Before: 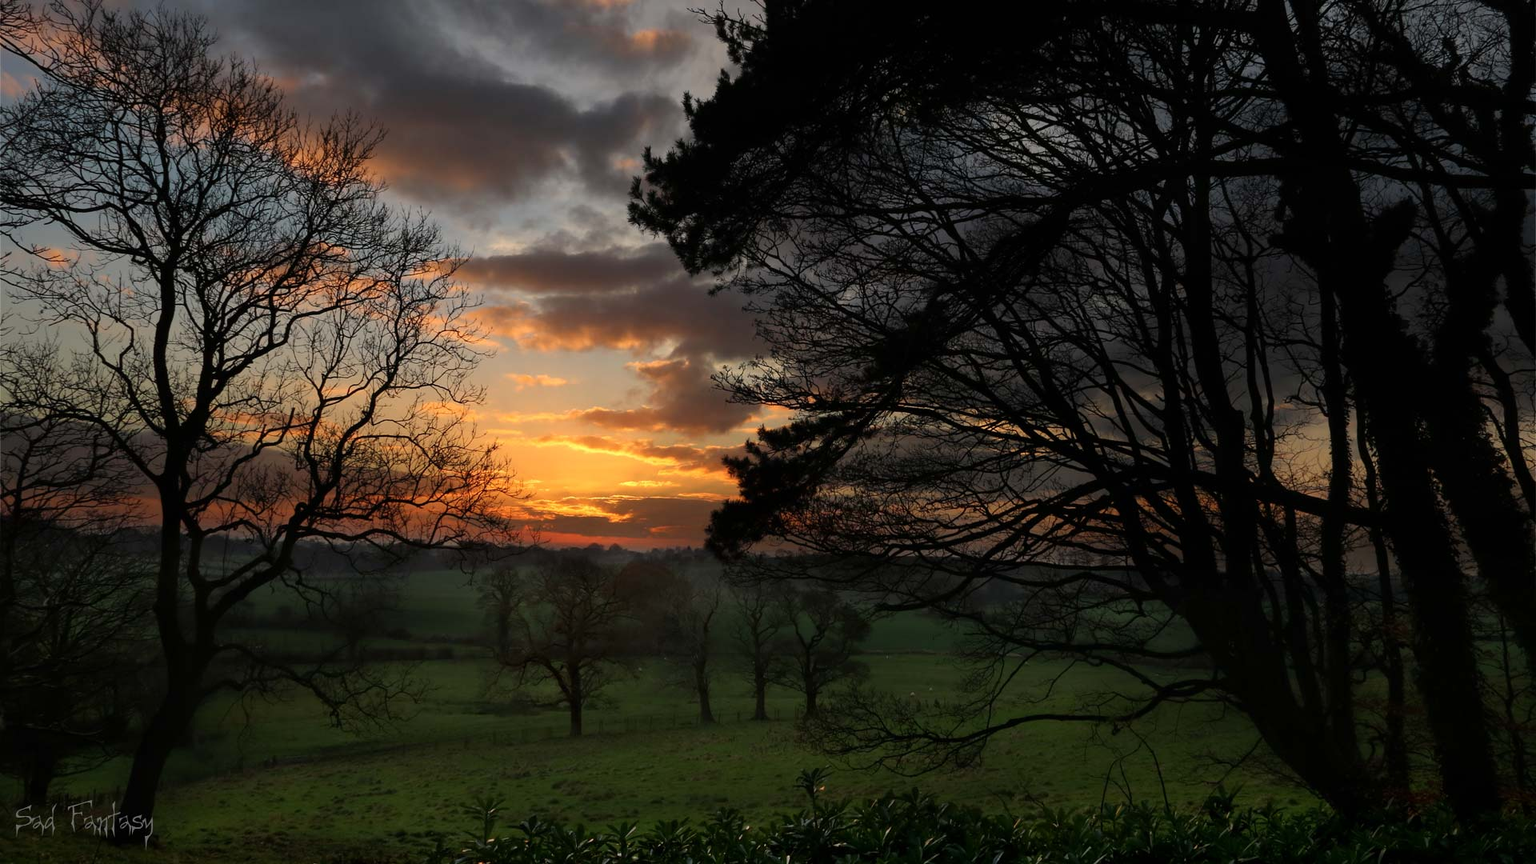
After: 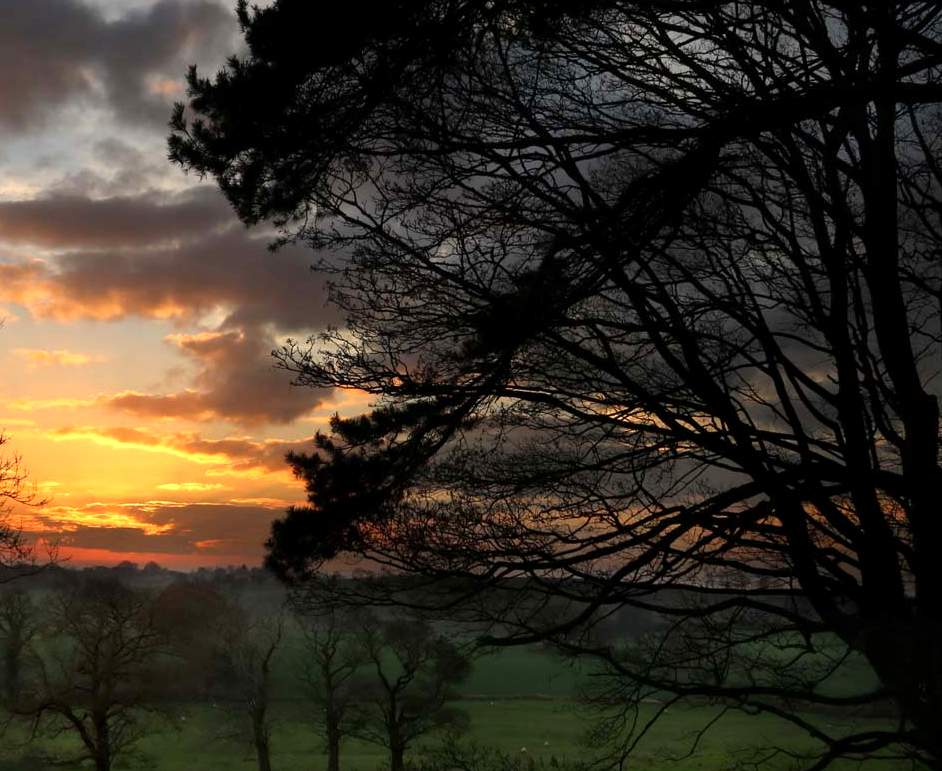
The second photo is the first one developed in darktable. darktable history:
exposure: black level correction 0.001, exposure 0.498 EV, compensate highlight preservation false
crop: left 32.171%, top 10.997%, right 18.749%, bottom 17.547%
